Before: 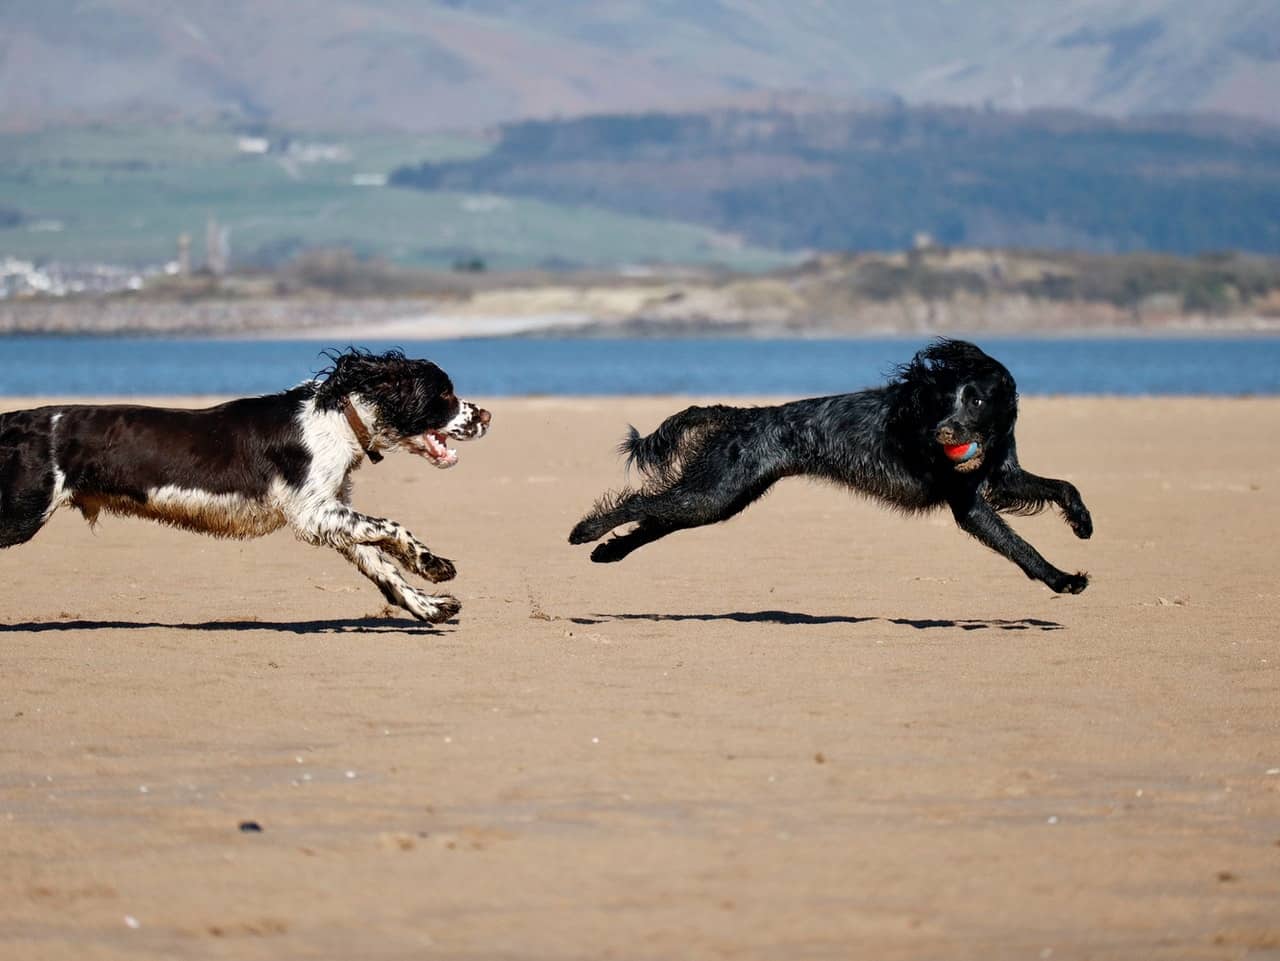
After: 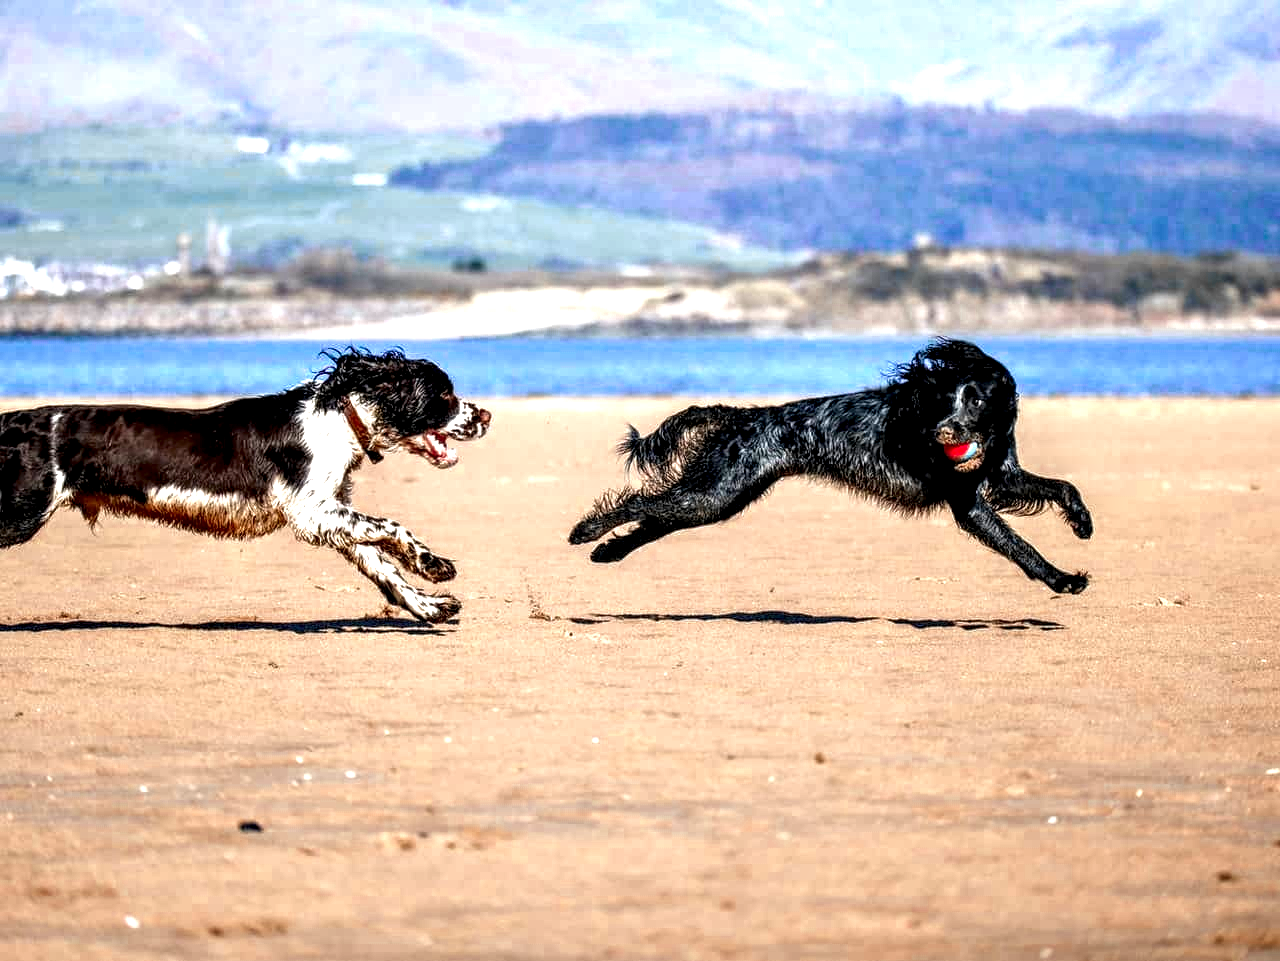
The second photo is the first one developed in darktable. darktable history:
local contrast: detail 203%
color zones: curves: ch0 [(0, 0.363) (0.128, 0.373) (0.25, 0.5) (0.402, 0.407) (0.521, 0.525) (0.63, 0.559) (0.729, 0.662) (0.867, 0.471)]; ch1 [(0, 0.515) (0.136, 0.618) (0.25, 0.5) (0.378, 0) (0.516, 0) (0.622, 0.593) (0.737, 0.819) (0.87, 0.593)]; ch2 [(0, 0.529) (0.128, 0.471) (0.282, 0.451) (0.386, 0.662) (0.516, 0.525) (0.633, 0.554) (0.75, 0.62) (0.875, 0.441)]
exposure: exposure 0.935 EV, compensate highlight preservation false
